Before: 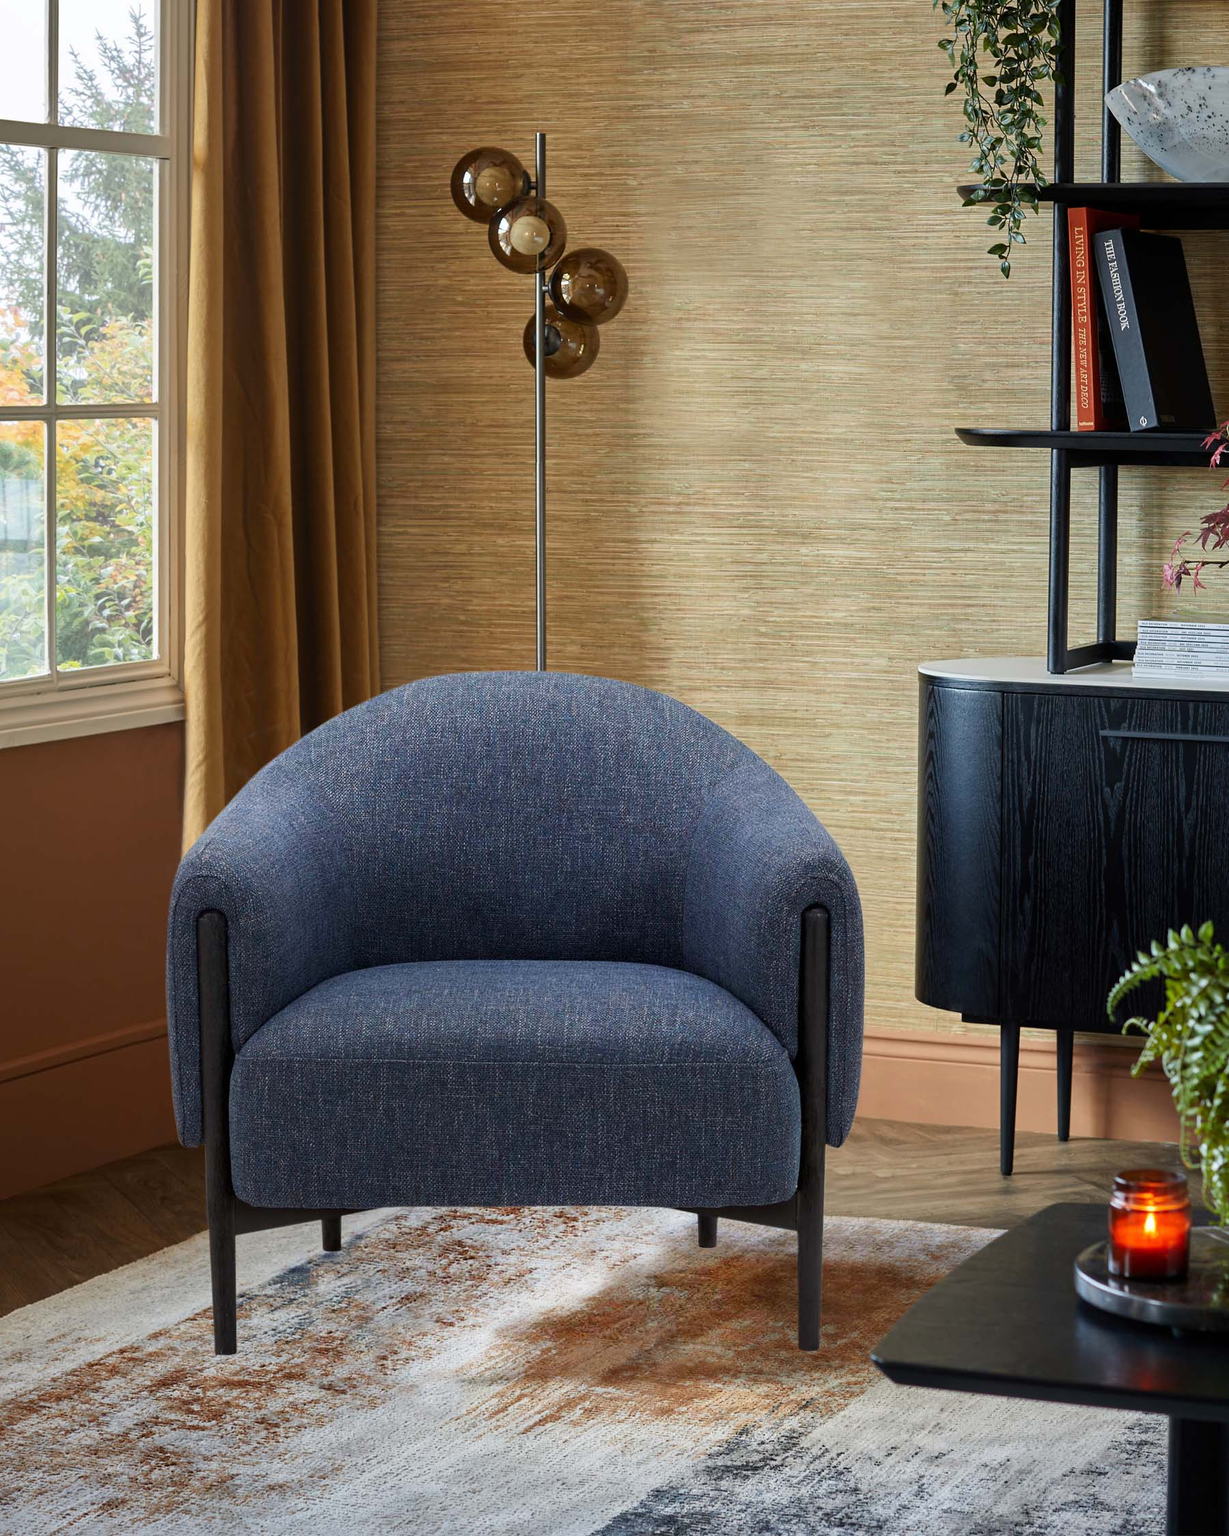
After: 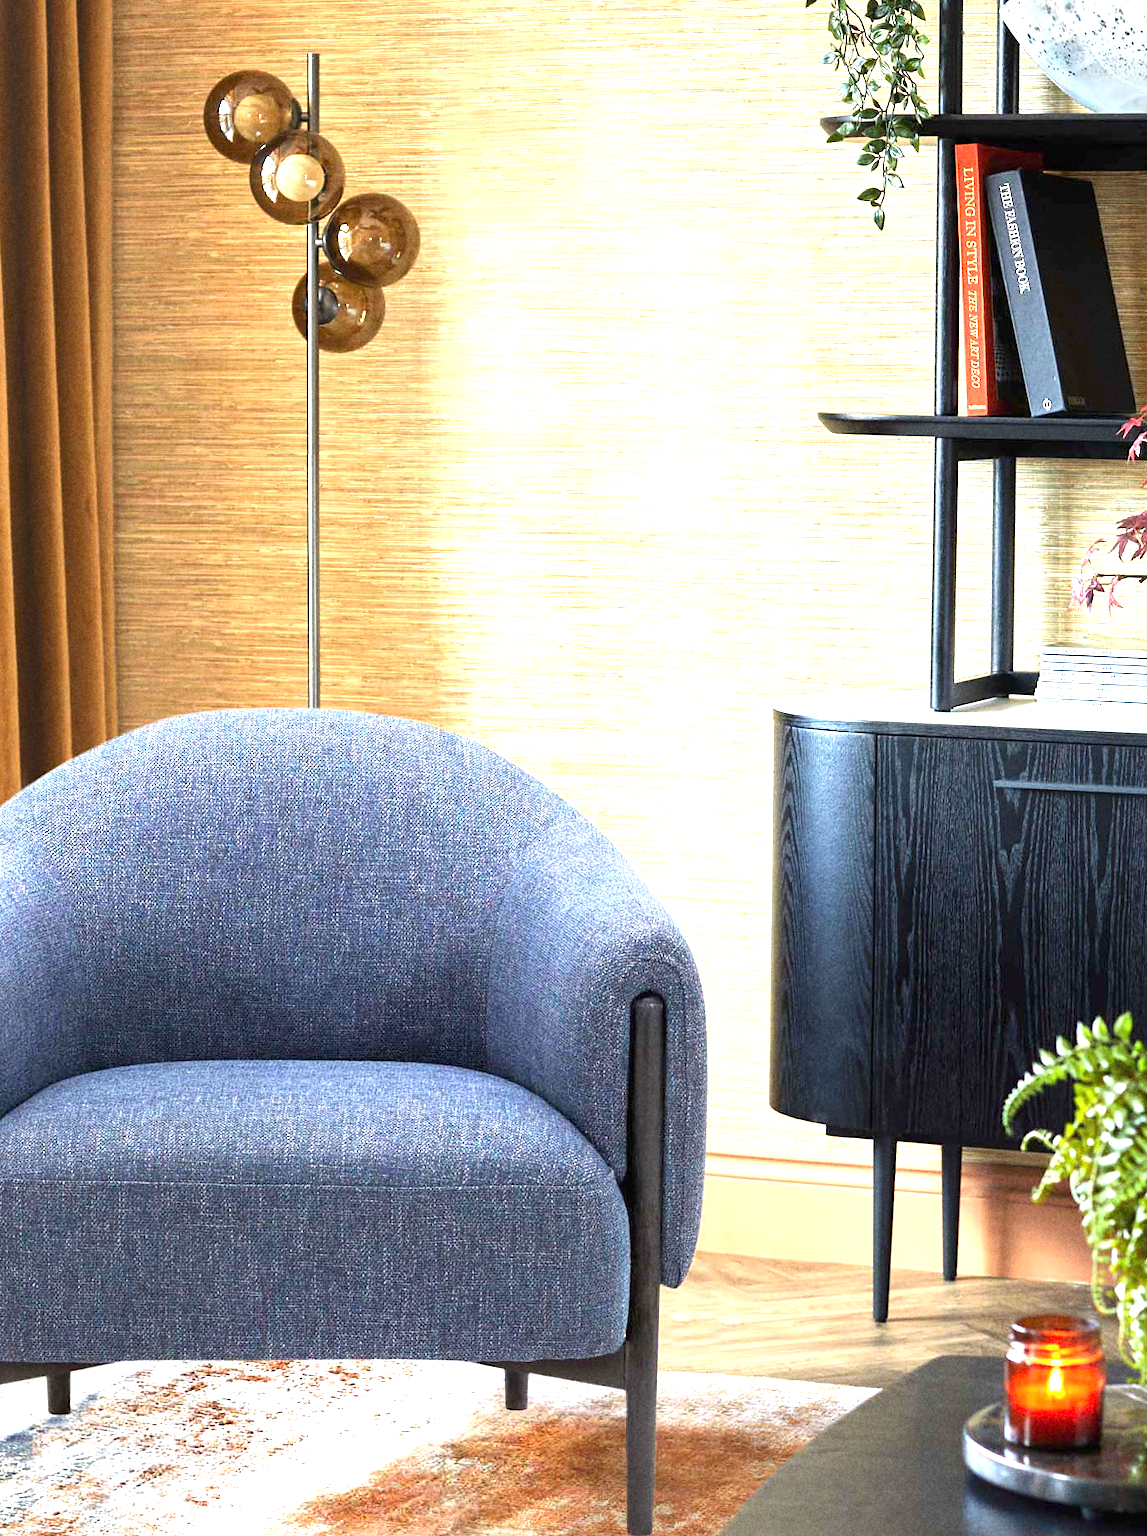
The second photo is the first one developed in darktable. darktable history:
grain: coarseness 22.88 ISO
exposure: black level correction 0, exposure 1.975 EV, compensate exposure bias true, compensate highlight preservation false
crop: left 23.095%, top 5.827%, bottom 11.854%
